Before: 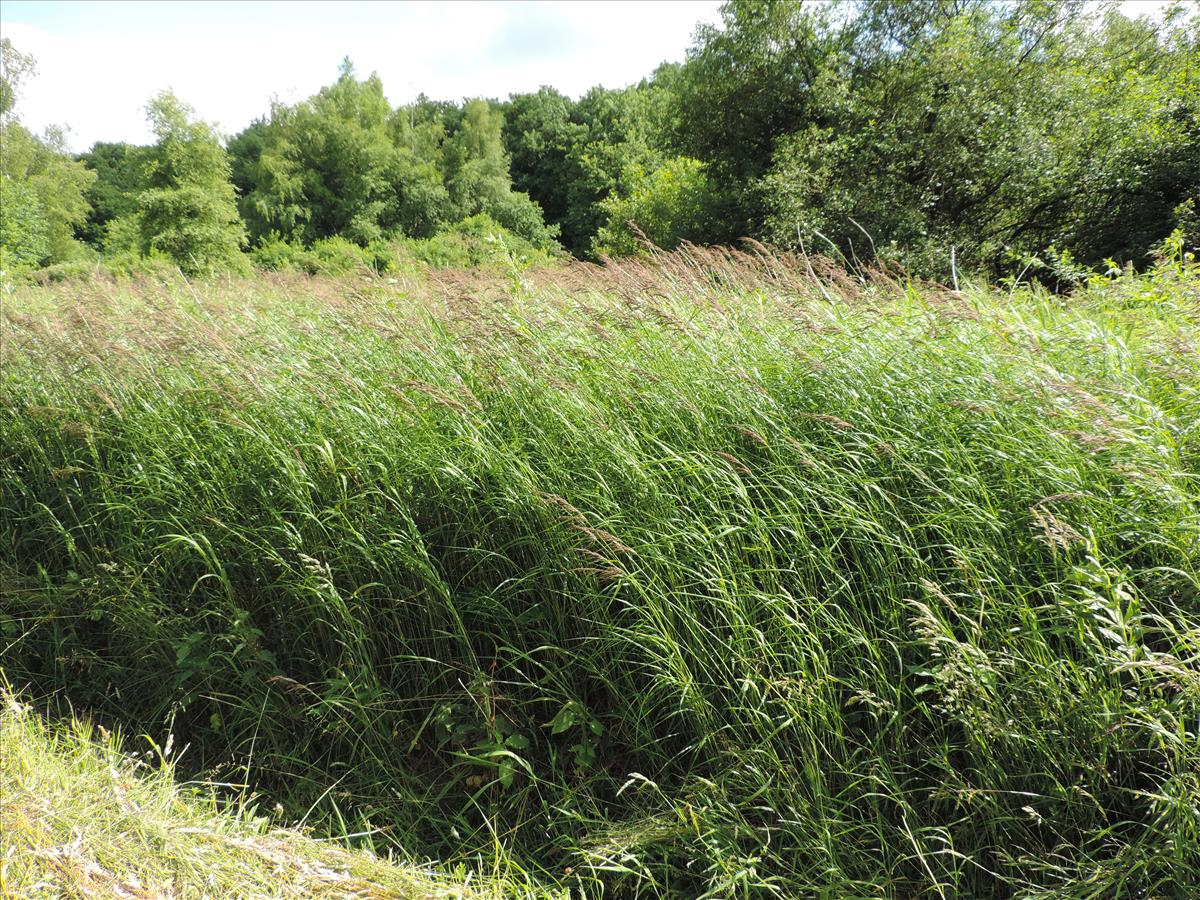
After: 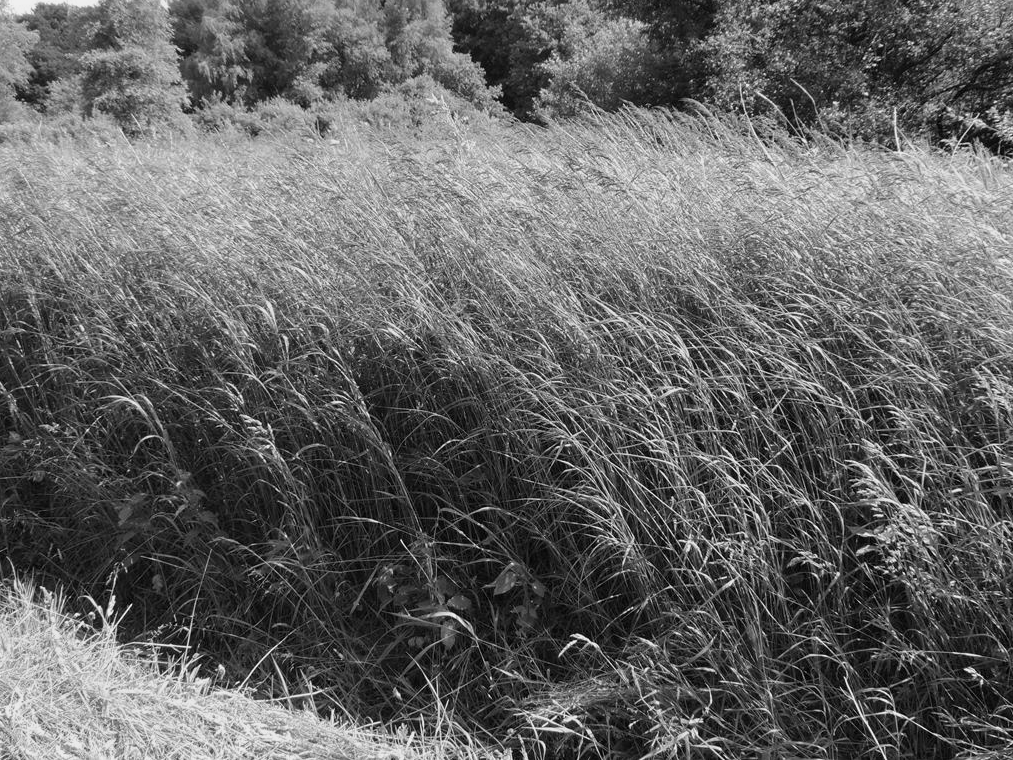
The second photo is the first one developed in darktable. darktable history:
crop and rotate: left 4.842%, top 15.51%, right 10.668%
monochrome: a 14.95, b -89.96
